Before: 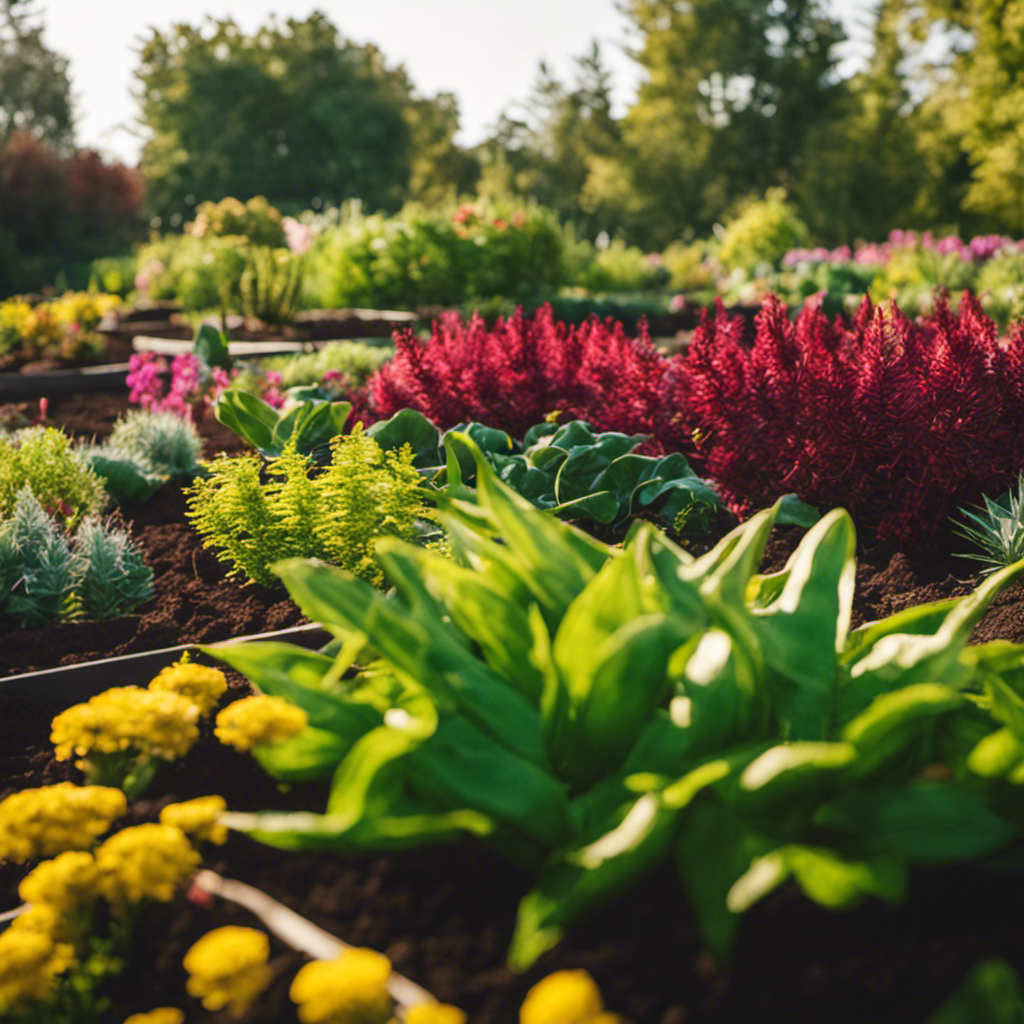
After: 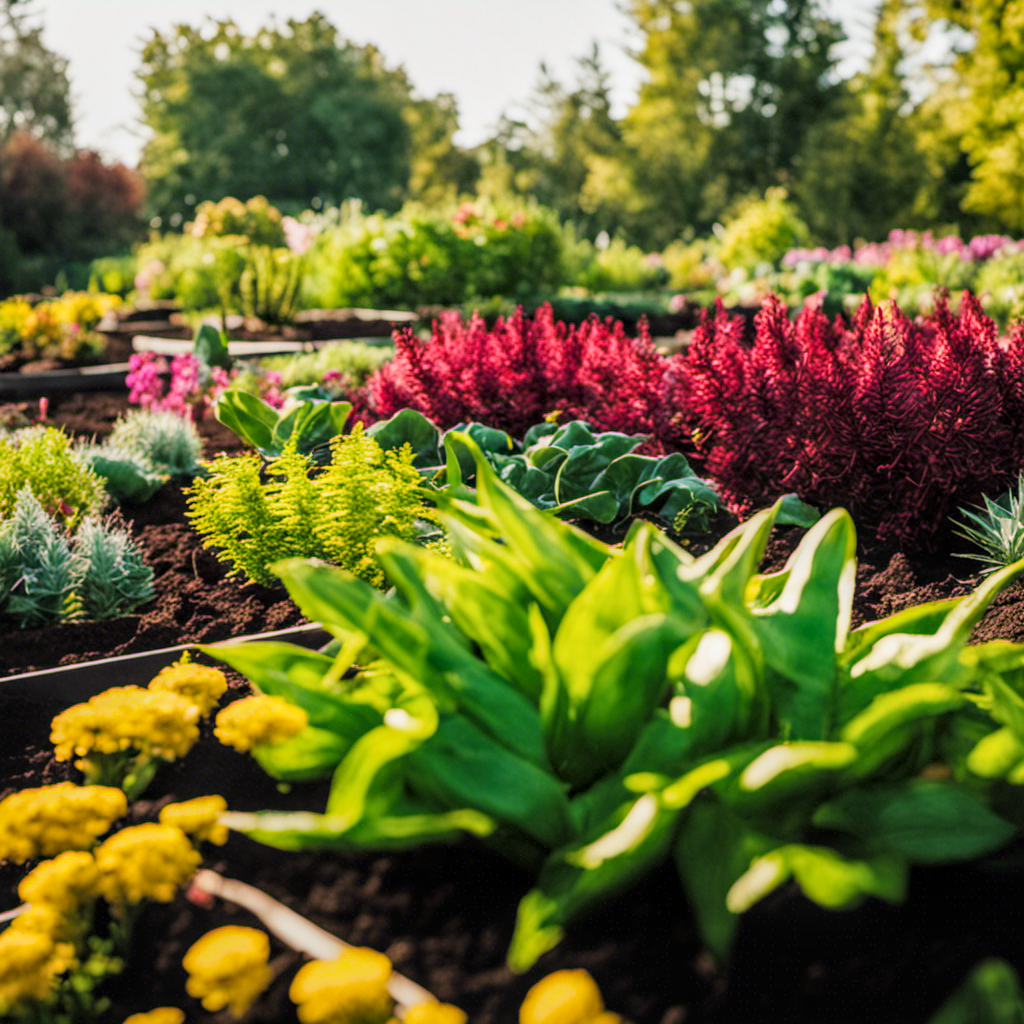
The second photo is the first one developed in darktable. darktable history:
filmic rgb: black relative exposure -5 EV, hardness 2.88, highlights saturation mix -30%
exposure: black level correction 0, exposure 0.7 EV, compensate highlight preservation false
color balance rgb: perceptual saturation grading › global saturation 10%
local contrast: on, module defaults
